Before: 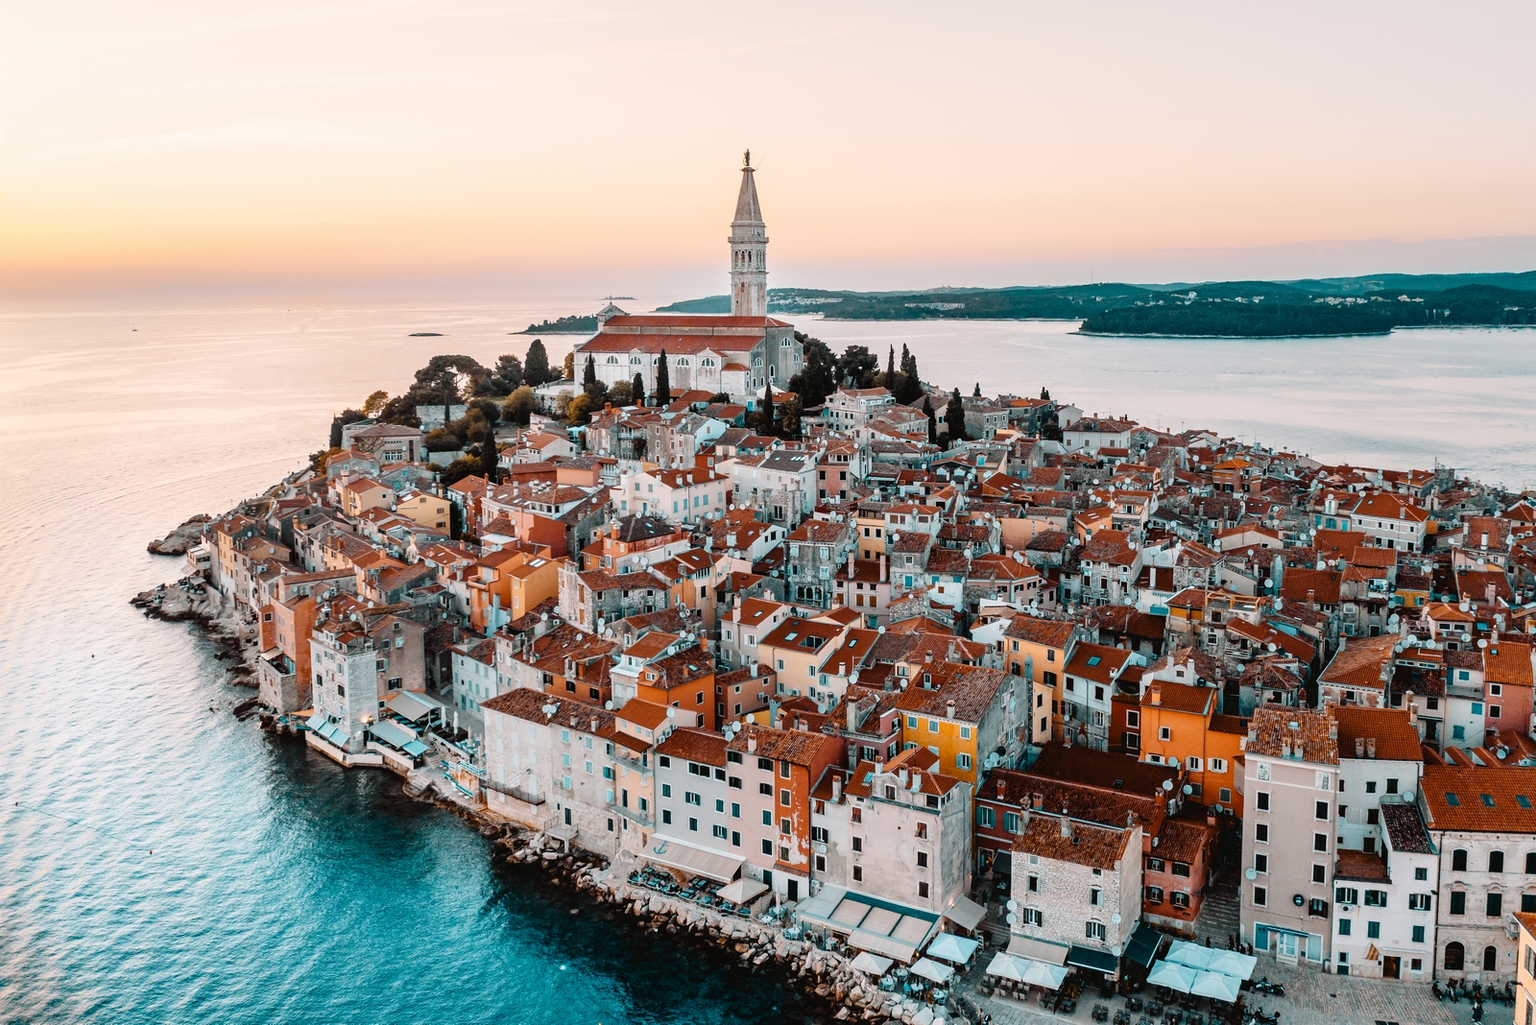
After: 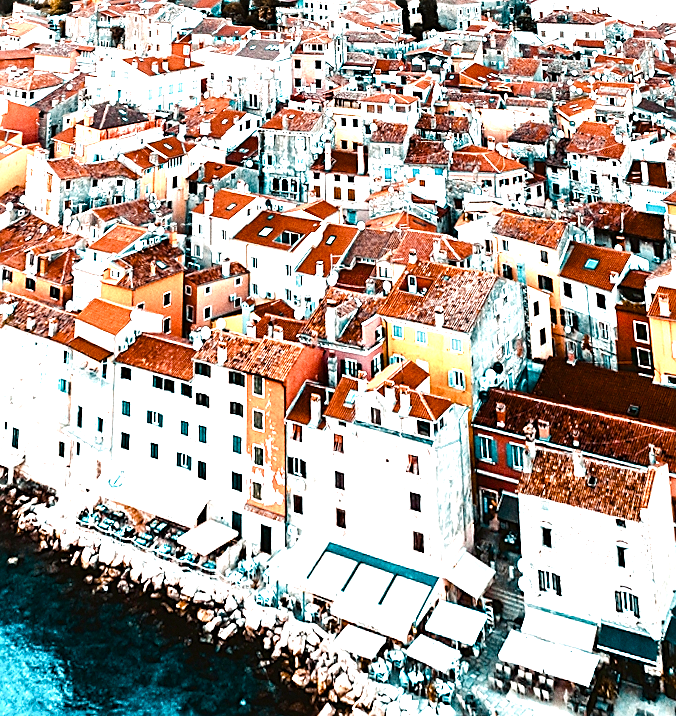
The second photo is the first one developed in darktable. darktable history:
tone equalizer: -8 EV -0.75 EV, -7 EV -0.7 EV, -6 EV -0.6 EV, -5 EV -0.4 EV, -3 EV 0.4 EV, -2 EV 0.6 EV, -1 EV 0.7 EV, +0 EV 0.75 EV, edges refinement/feathering 500, mask exposure compensation -1.57 EV, preserve details no
velvia: on, module defaults
grain: on, module defaults
exposure: black level correction 0.001, exposure 1.129 EV, compensate exposure bias true, compensate highlight preservation false
rotate and perspective: rotation 0.72°, lens shift (vertical) -0.352, lens shift (horizontal) -0.051, crop left 0.152, crop right 0.859, crop top 0.019, crop bottom 0.964
sharpen: on, module defaults
crop and rotate: left 29.237%, top 31.152%, right 19.807%
color balance rgb: perceptual saturation grading › global saturation 20%, perceptual saturation grading › highlights -50%, perceptual saturation grading › shadows 30%, perceptual brilliance grading › global brilliance 10%, perceptual brilliance grading › shadows 15%
